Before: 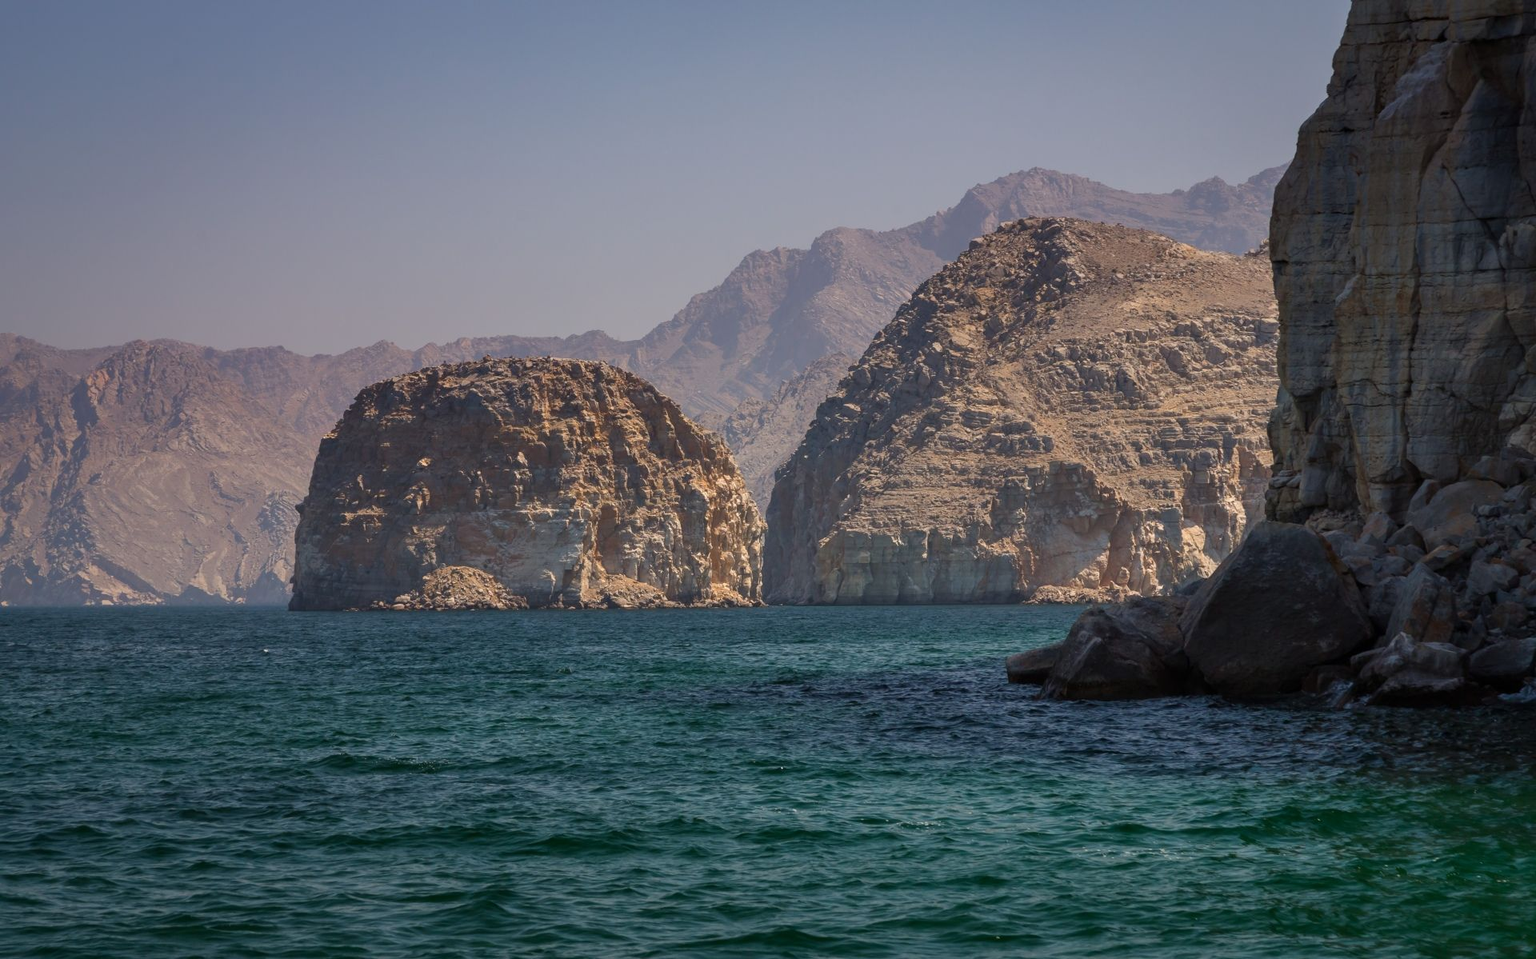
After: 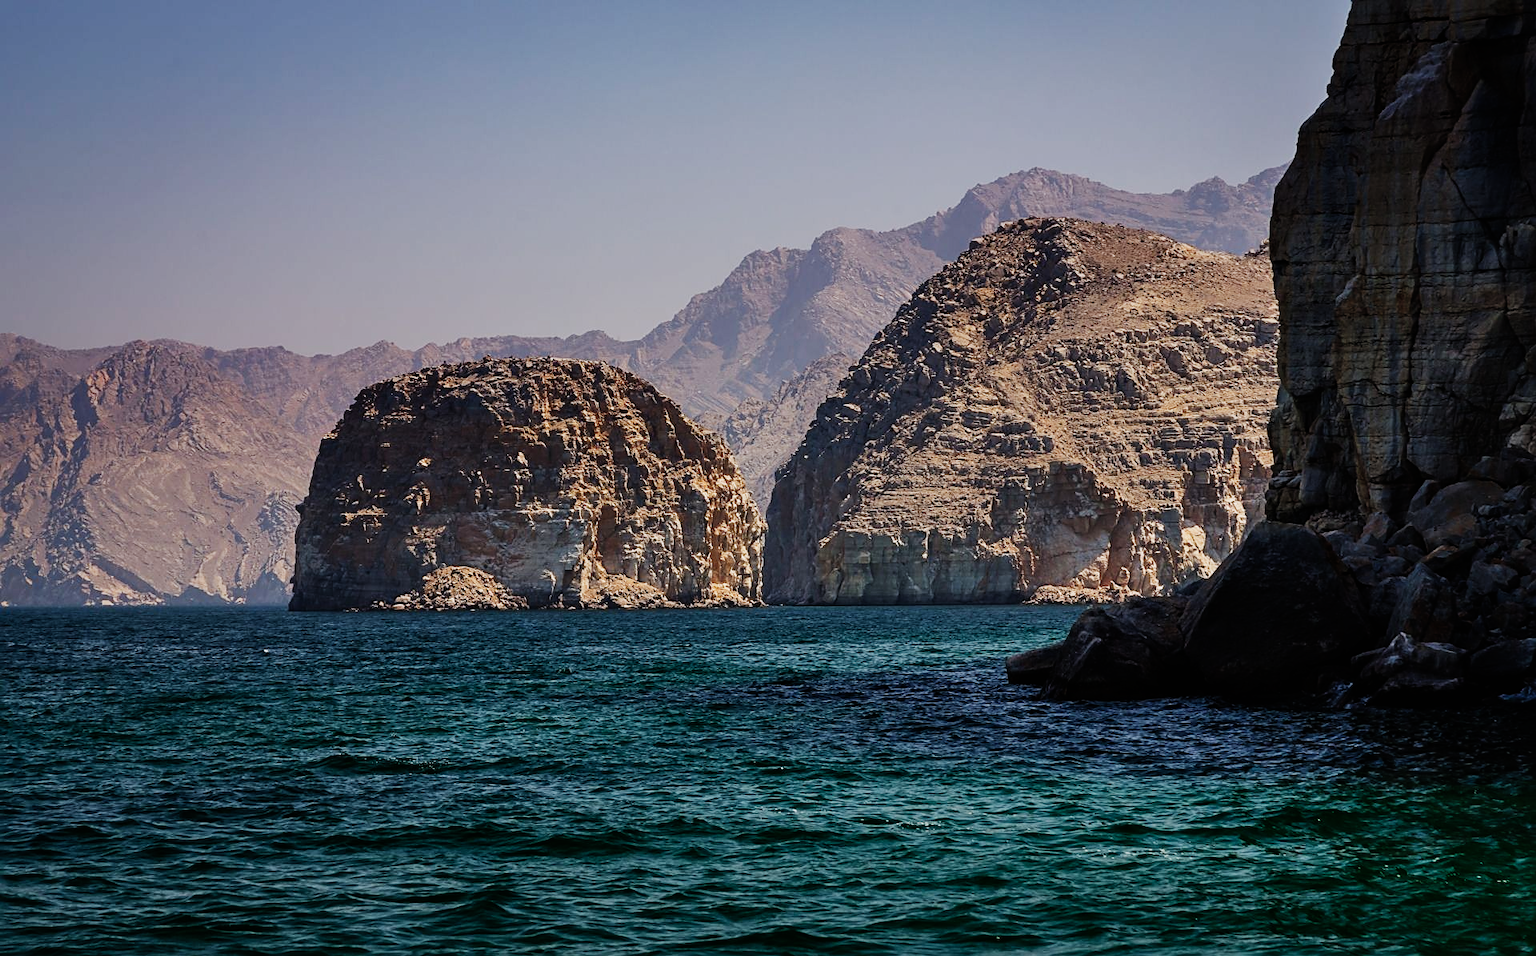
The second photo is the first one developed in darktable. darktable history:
sigmoid: contrast 2, skew -0.2, preserve hue 0%, red attenuation 0.1, red rotation 0.035, green attenuation 0.1, green rotation -0.017, blue attenuation 0.15, blue rotation -0.052, base primaries Rec2020
crop: top 0.05%, bottom 0.098%
shadows and highlights: shadows 32, highlights -32, soften with gaussian
sharpen: on, module defaults
